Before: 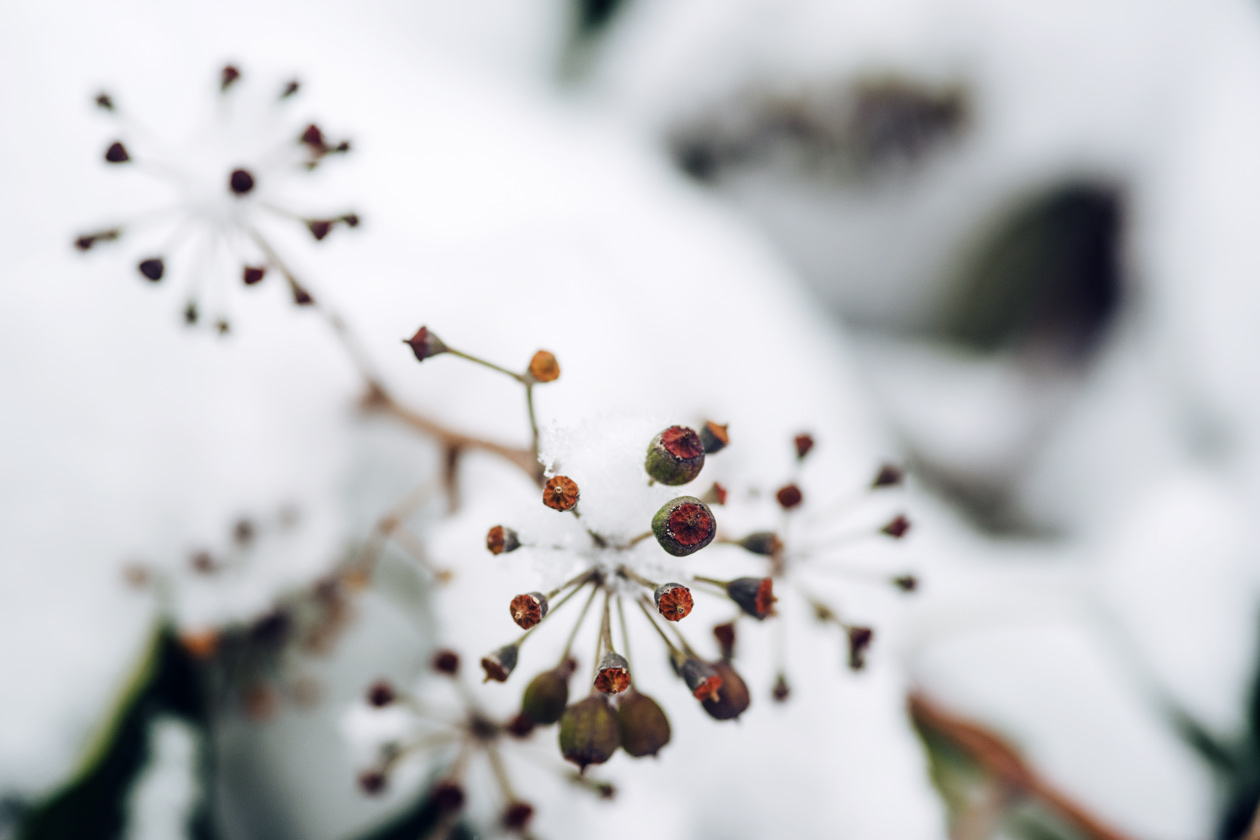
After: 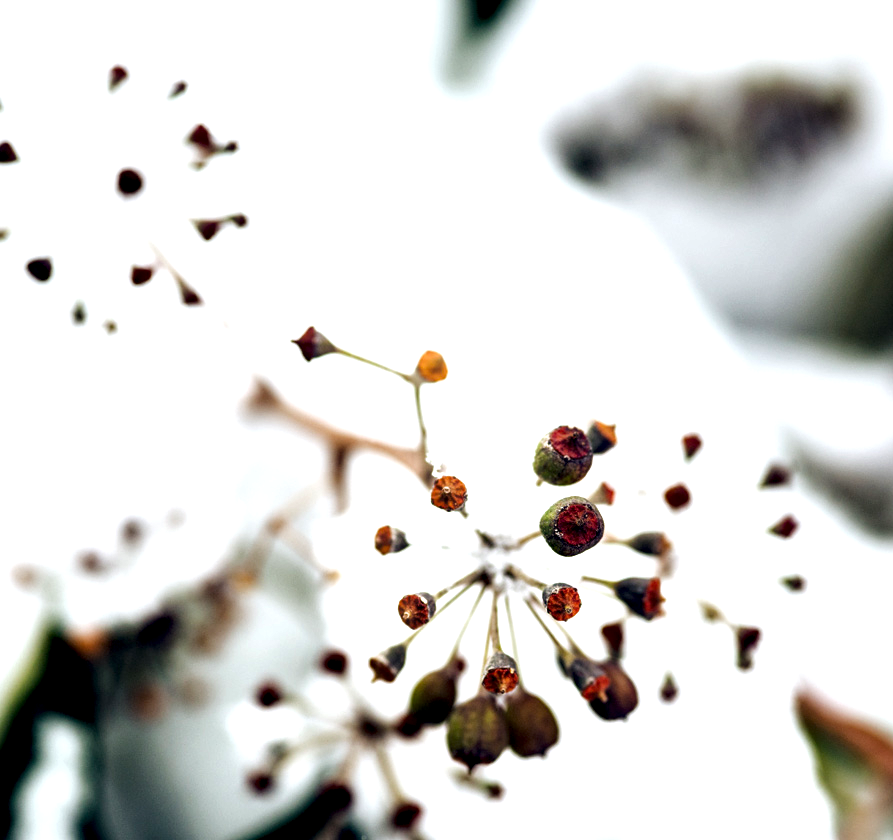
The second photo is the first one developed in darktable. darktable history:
crop and rotate: left 8.968%, right 20.14%
contrast equalizer: y [[0.6 ×6], [0.55 ×6], [0 ×6], [0 ×6], [0 ×6]], mix -0.194
exposure: black level correction 0, exposure 0.86 EV, compensate highlight preservation false
haze removal: strength 0.281, distance 0.249, compatibility mode true, adaptive false
local contrast: highlights 131%, shadows 144%, detail 138%, midtone range 0.255
